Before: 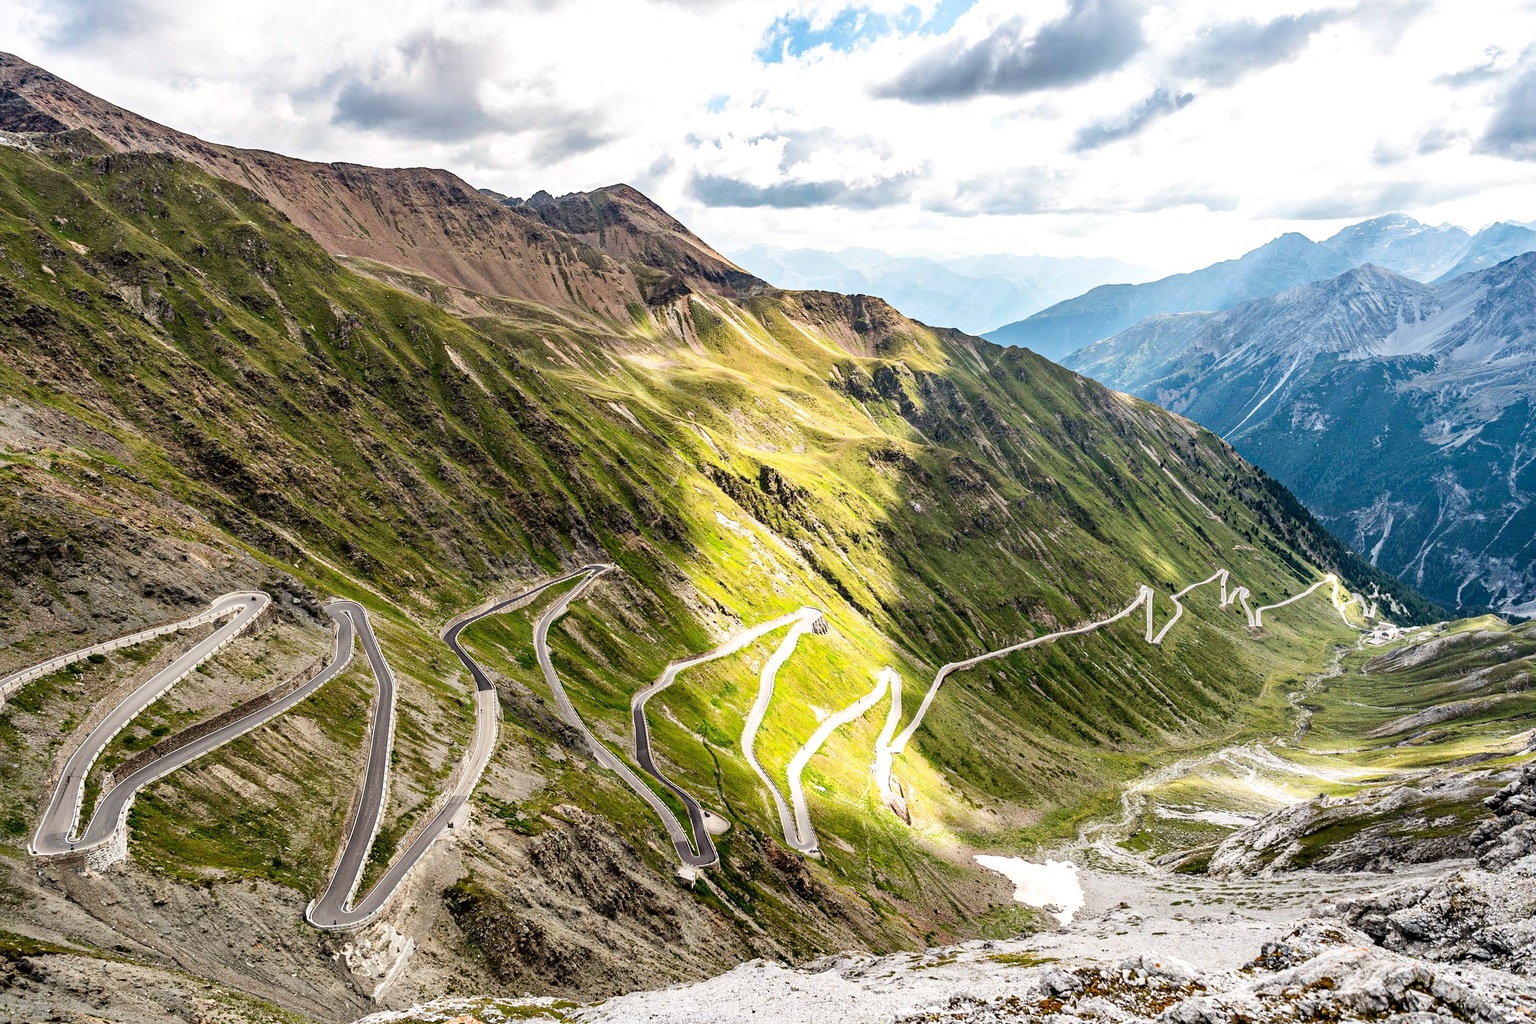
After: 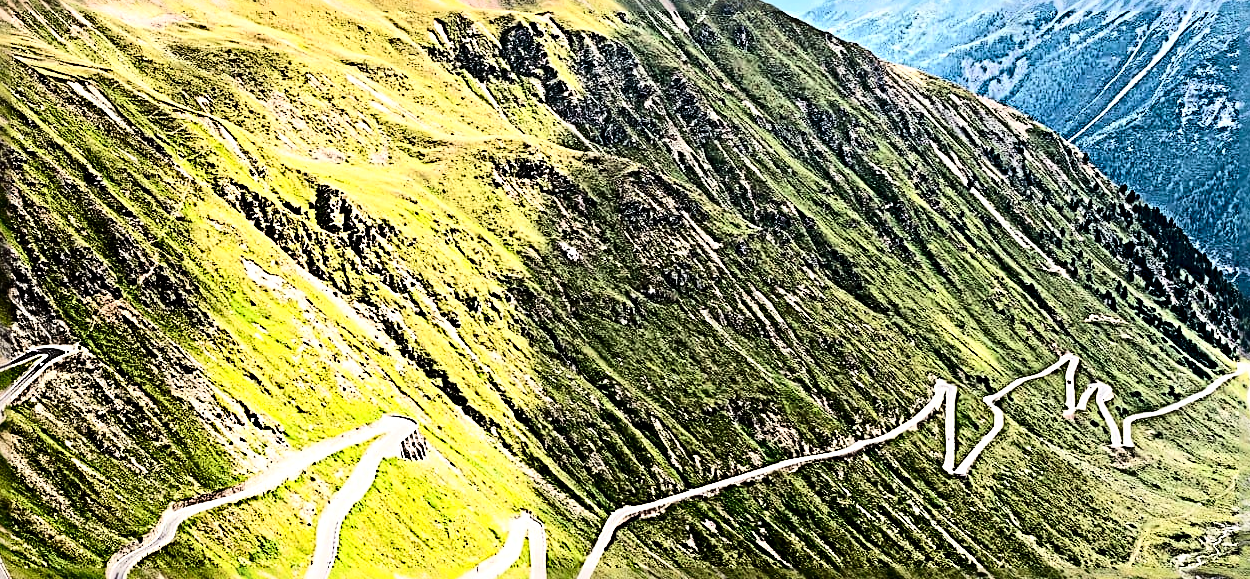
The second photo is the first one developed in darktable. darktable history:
sharpen: radius 4.045, amount 1.986
base curve: curves: ch0 [(0, 0) (0.036, 0.025) (0.121, 0.166) (0.206, 0.329) (0.605, 0.79) (1, 1)]
crop: left 36.872%, top 34.399%, right 13.105%, bottom 30.815%
contrast brightness saturation: contrast 0.222
